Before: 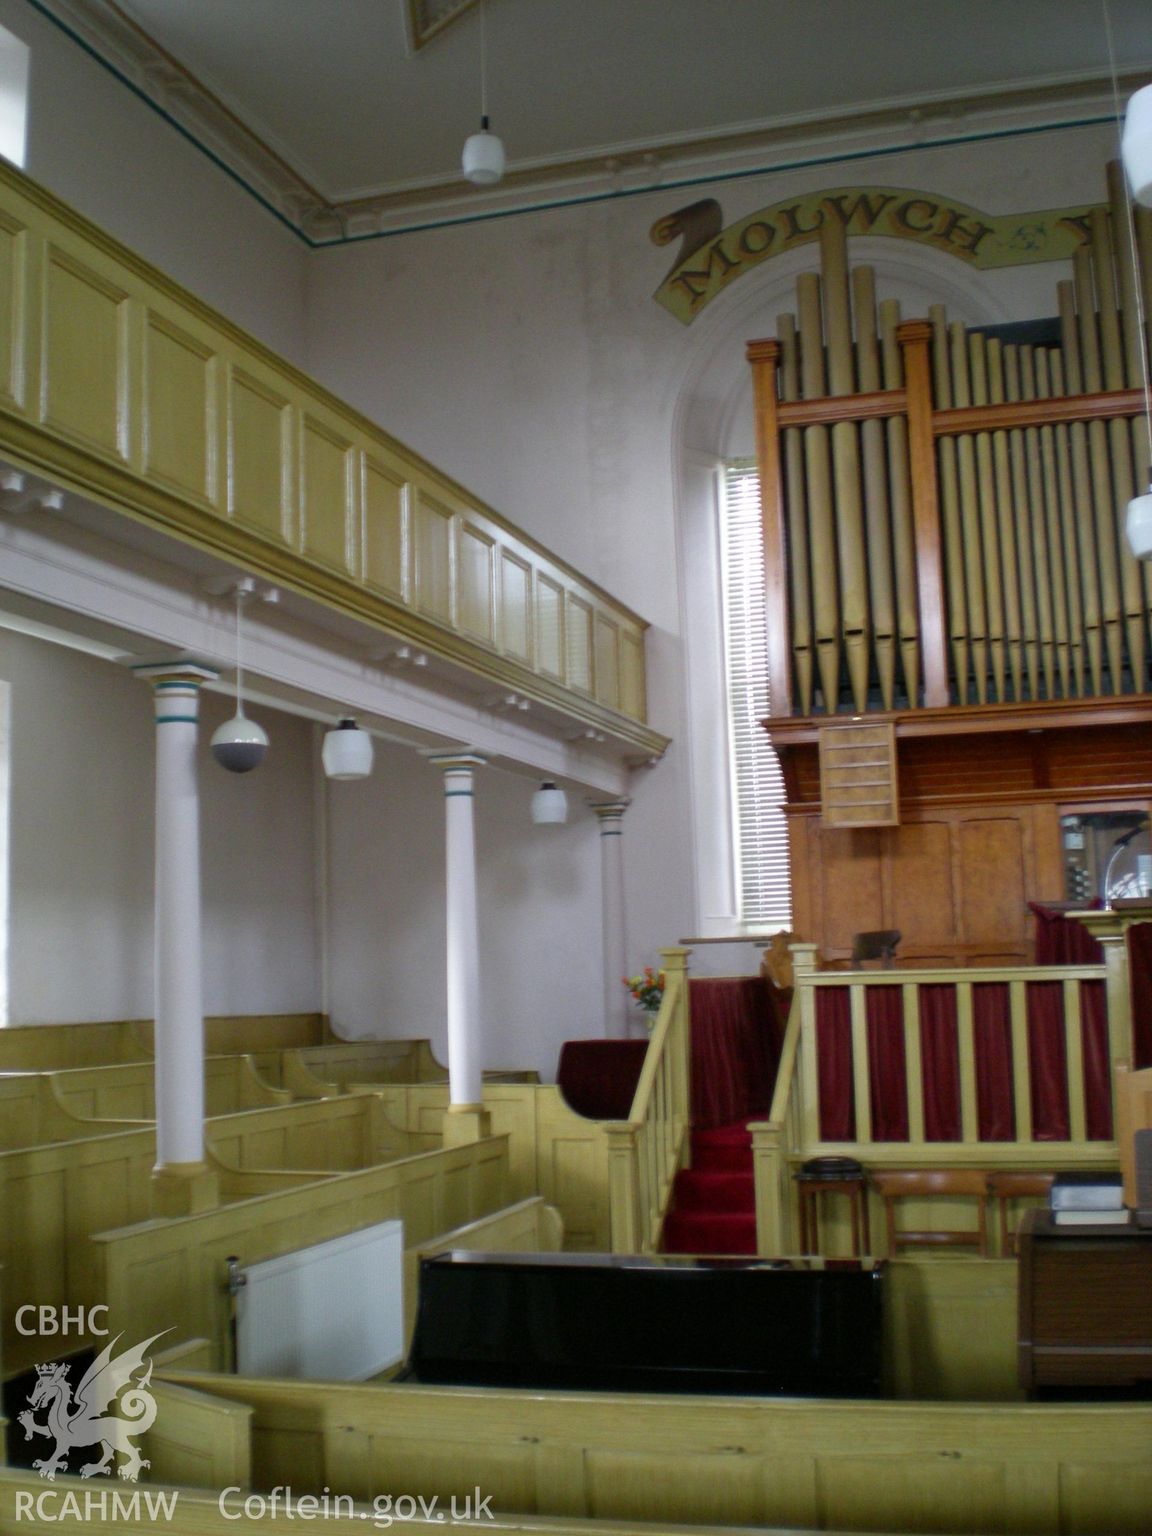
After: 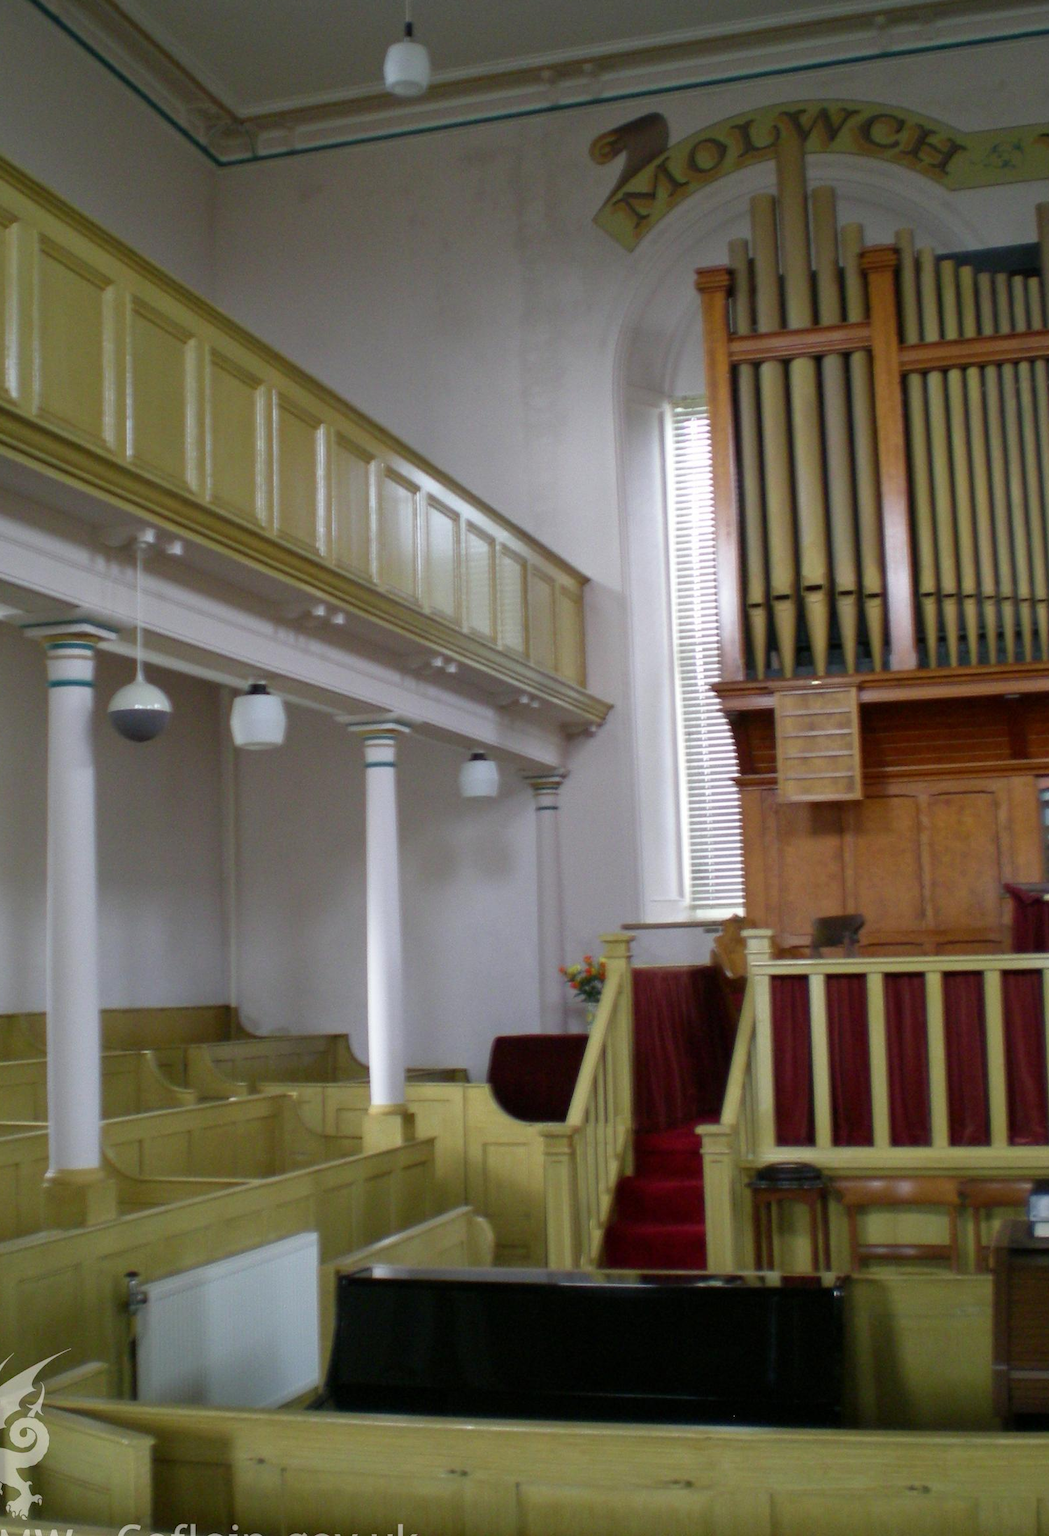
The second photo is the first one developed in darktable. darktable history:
crop: left 9.77%, top 6.267%, right 7.058%, bottom 2.459%
